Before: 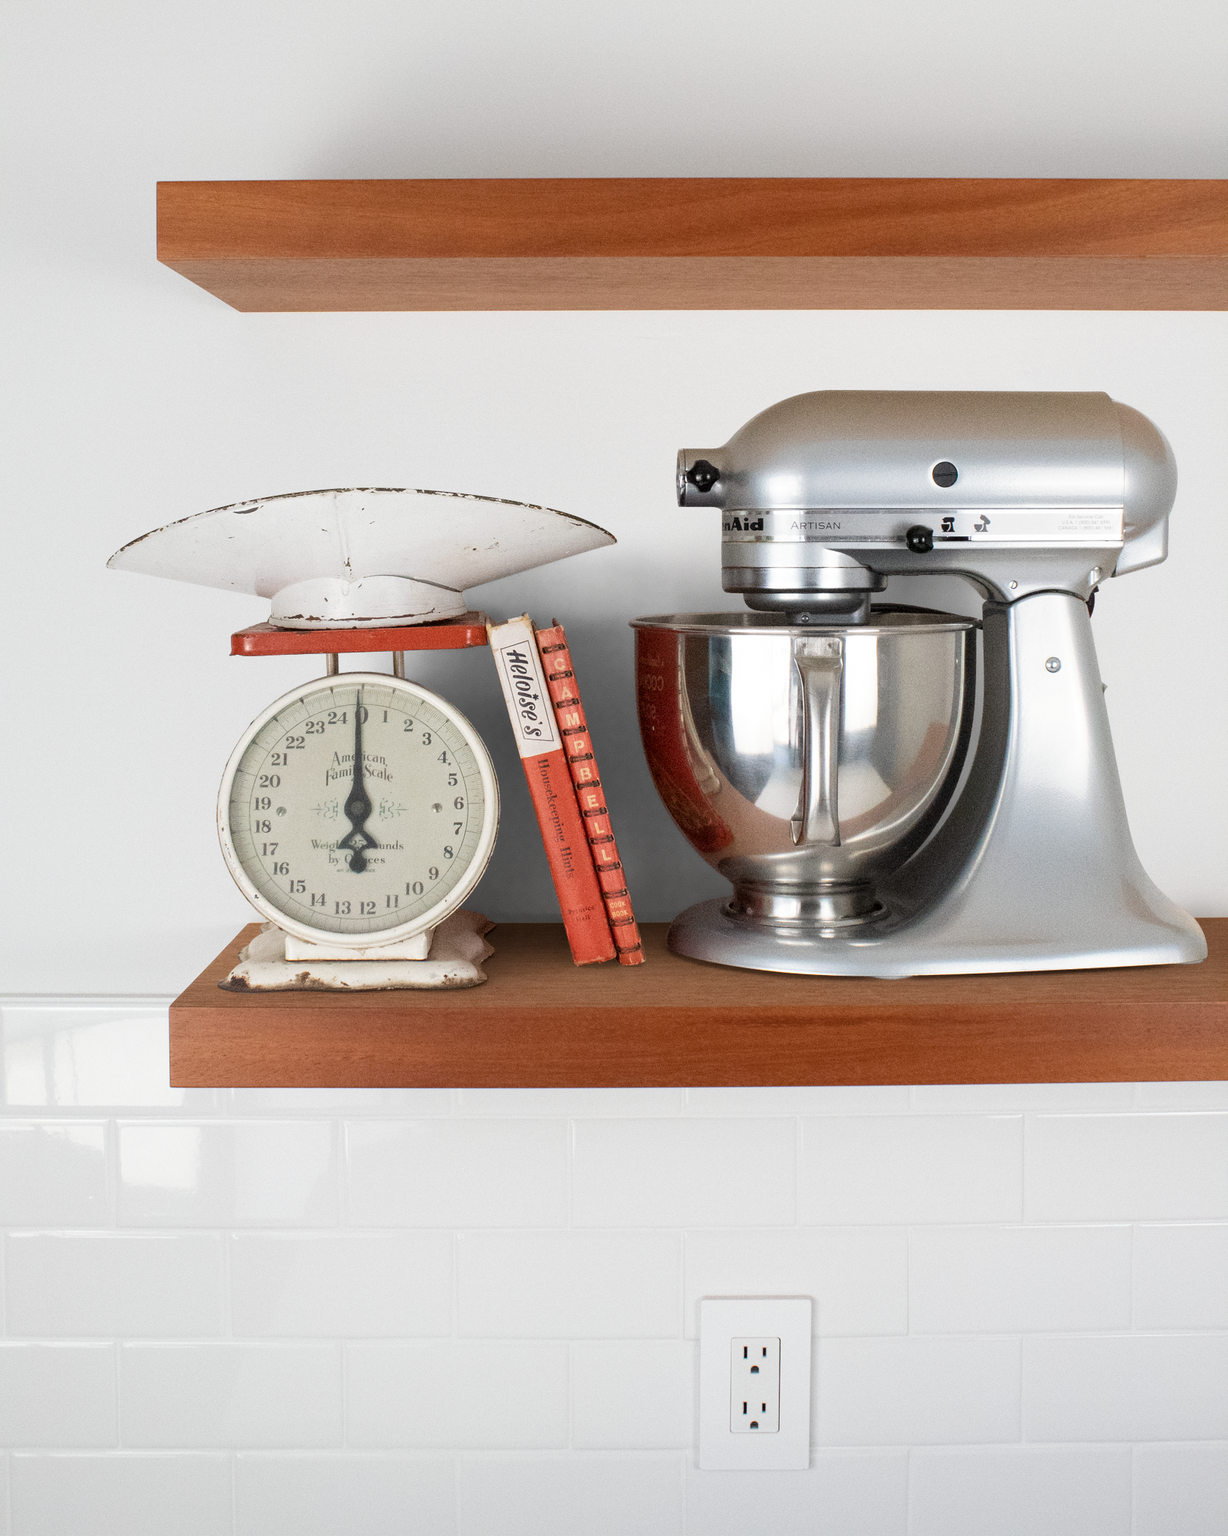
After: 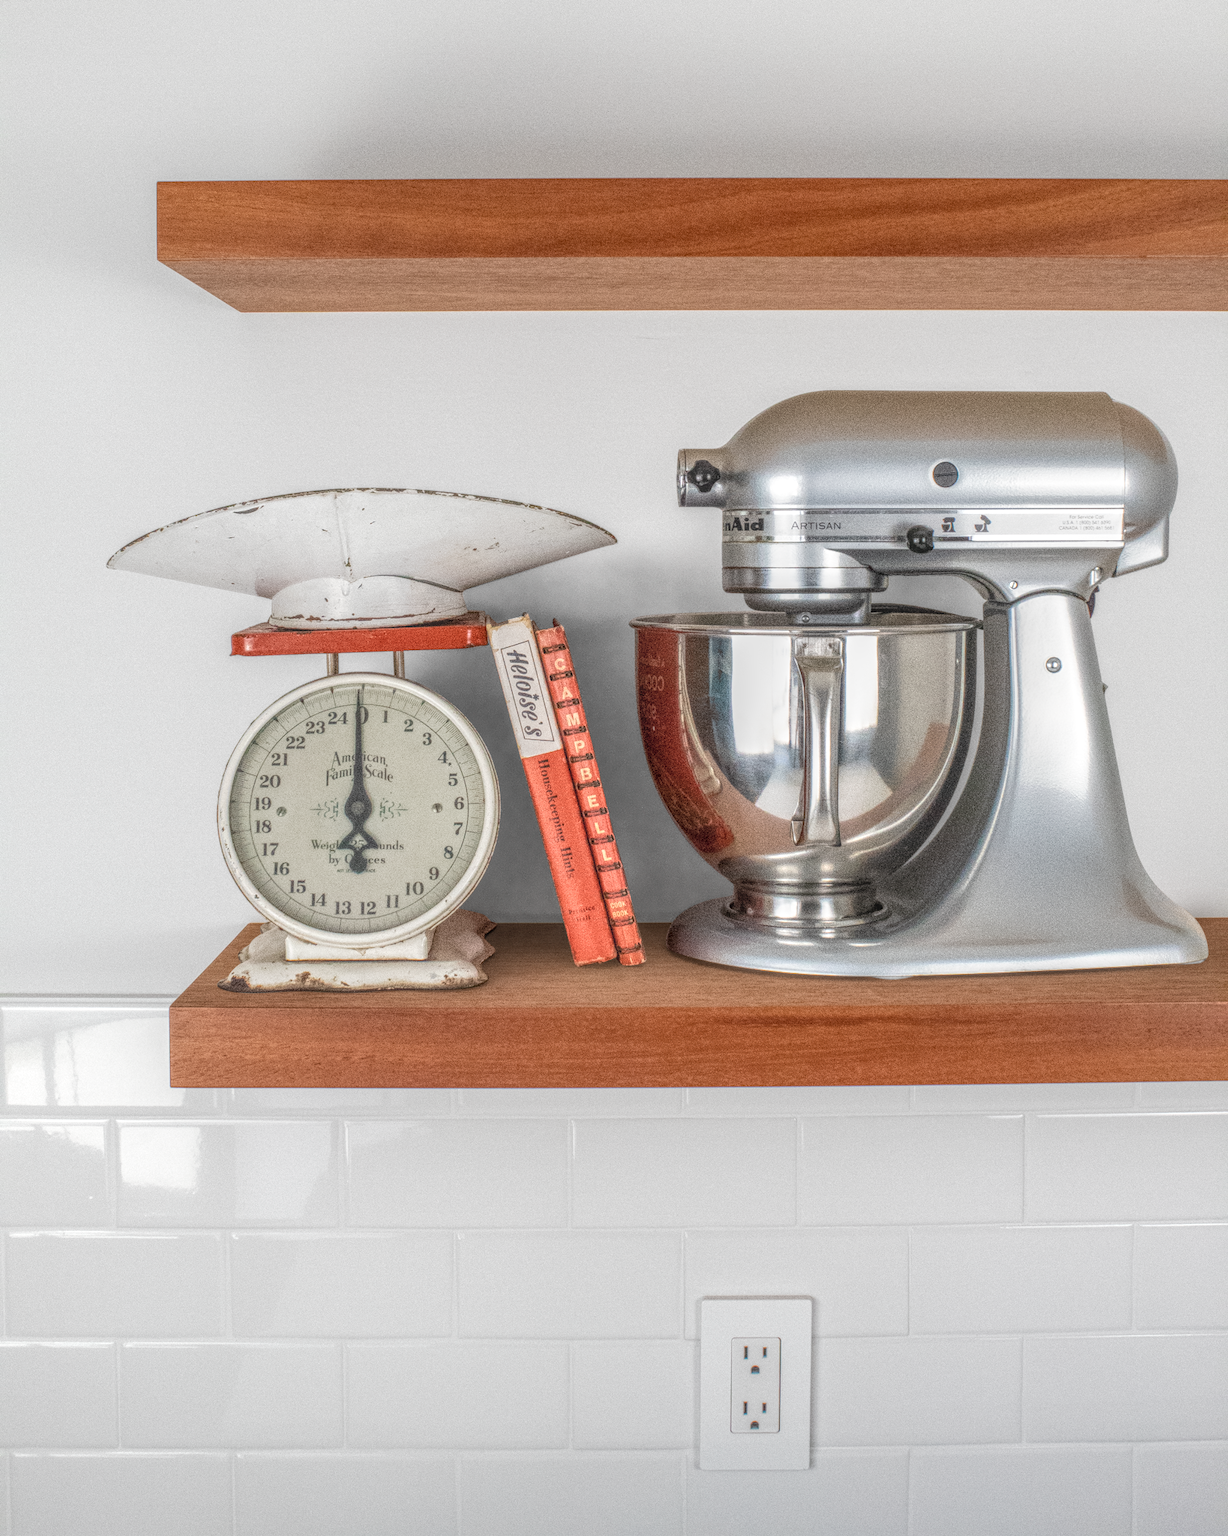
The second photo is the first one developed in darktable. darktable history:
local contrast: highlights 5%, shadows 1%, detail 201%, midtone range 0.247
